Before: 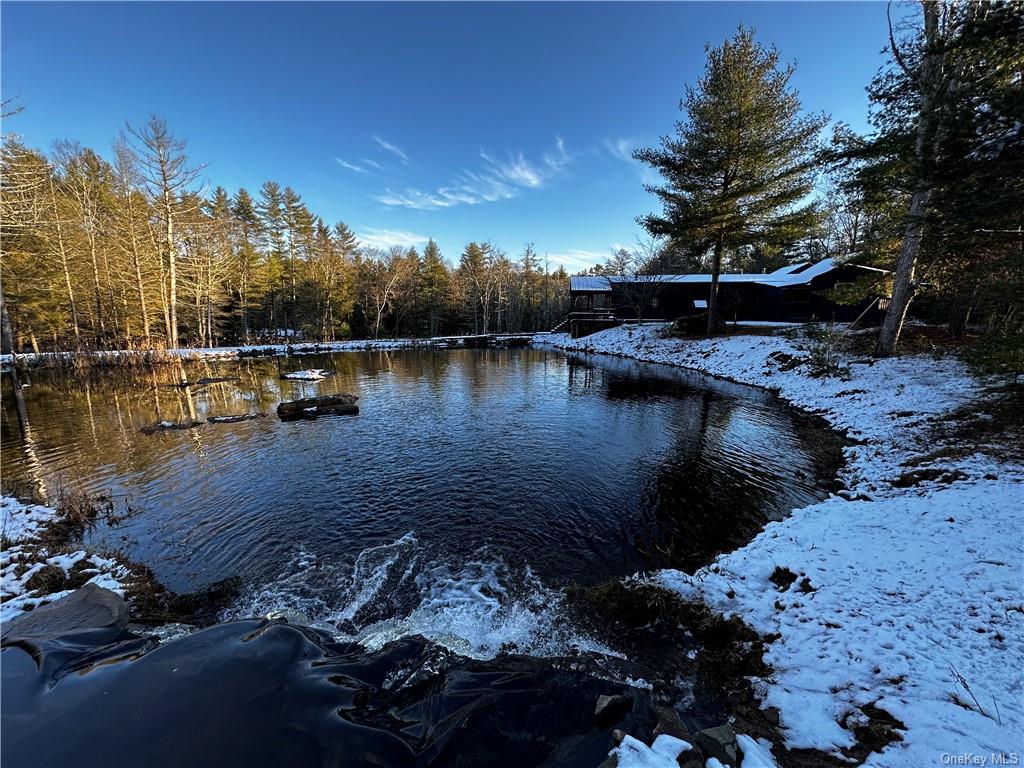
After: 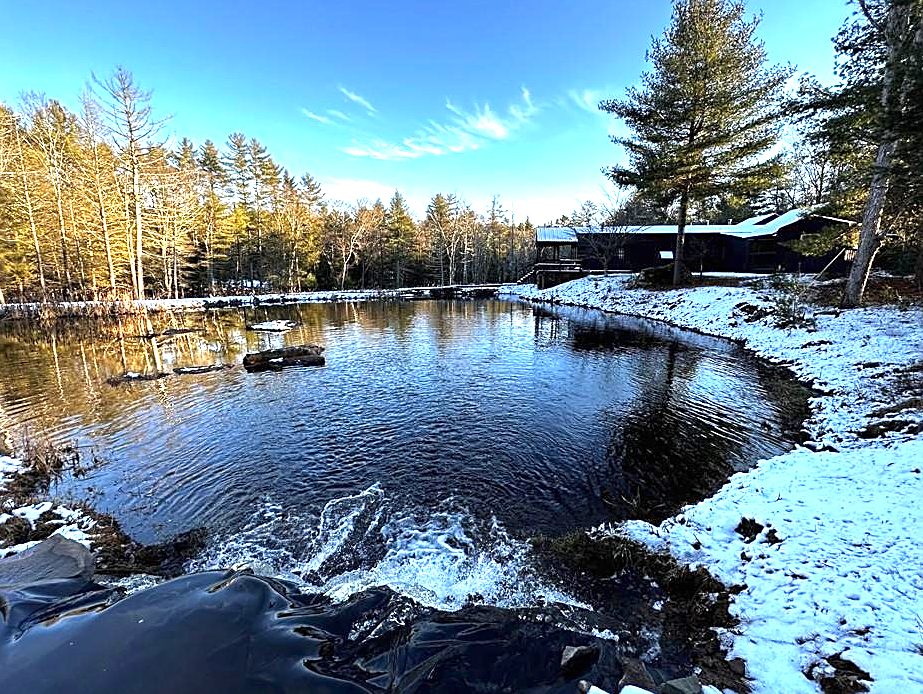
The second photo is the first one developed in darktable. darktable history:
sharpen: on, module defaults
exposure: black level correction 0, exposure 1.373 EV, compensate exposure bias true, compensate highlight preservation false
crop: left 3.417%, top 6.388%, right 6.352%, bottom 3.205%
